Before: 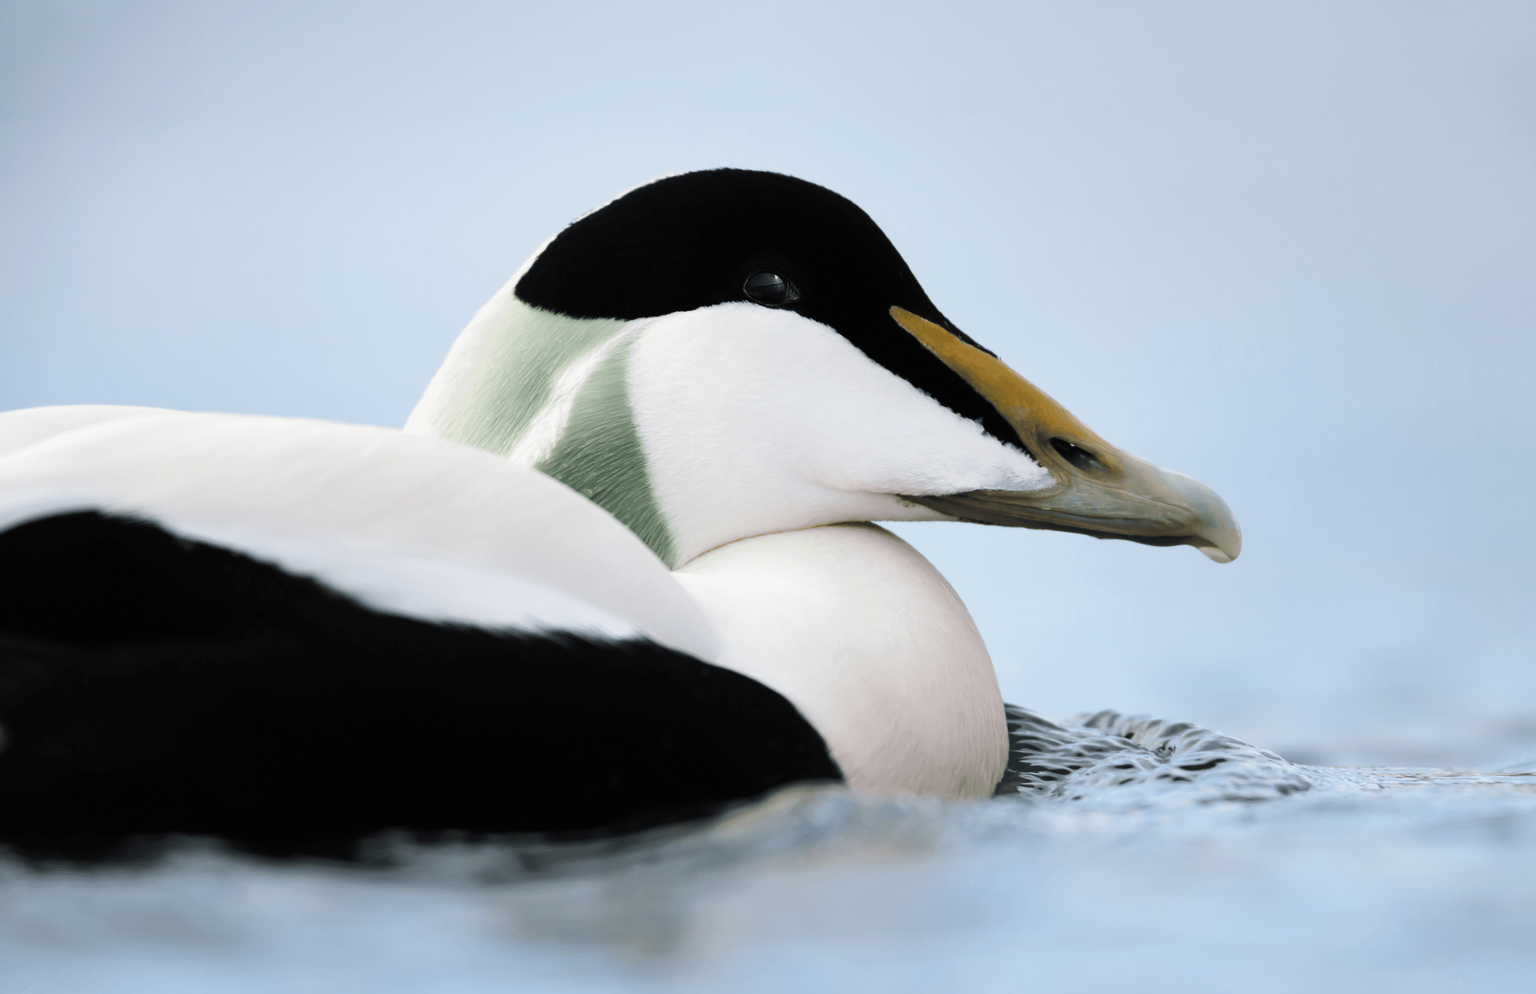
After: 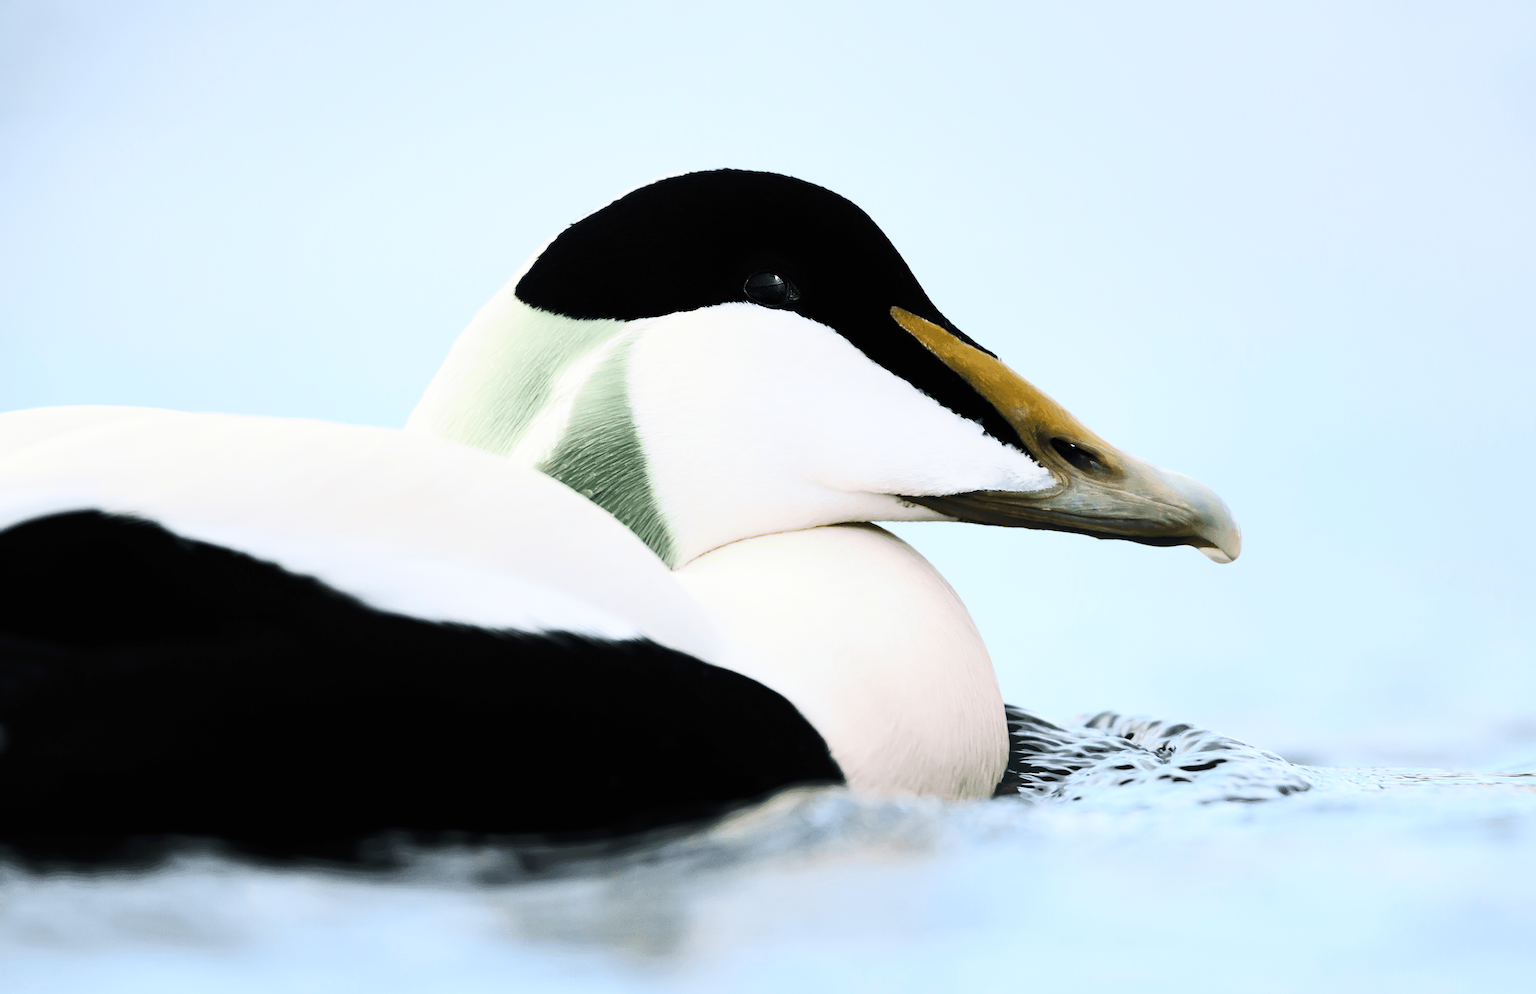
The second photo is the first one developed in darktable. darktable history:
contrast brightness saturation: contrast 0.401, brightness 0.1, saturation 0.207
sharpen: on, module defaults
